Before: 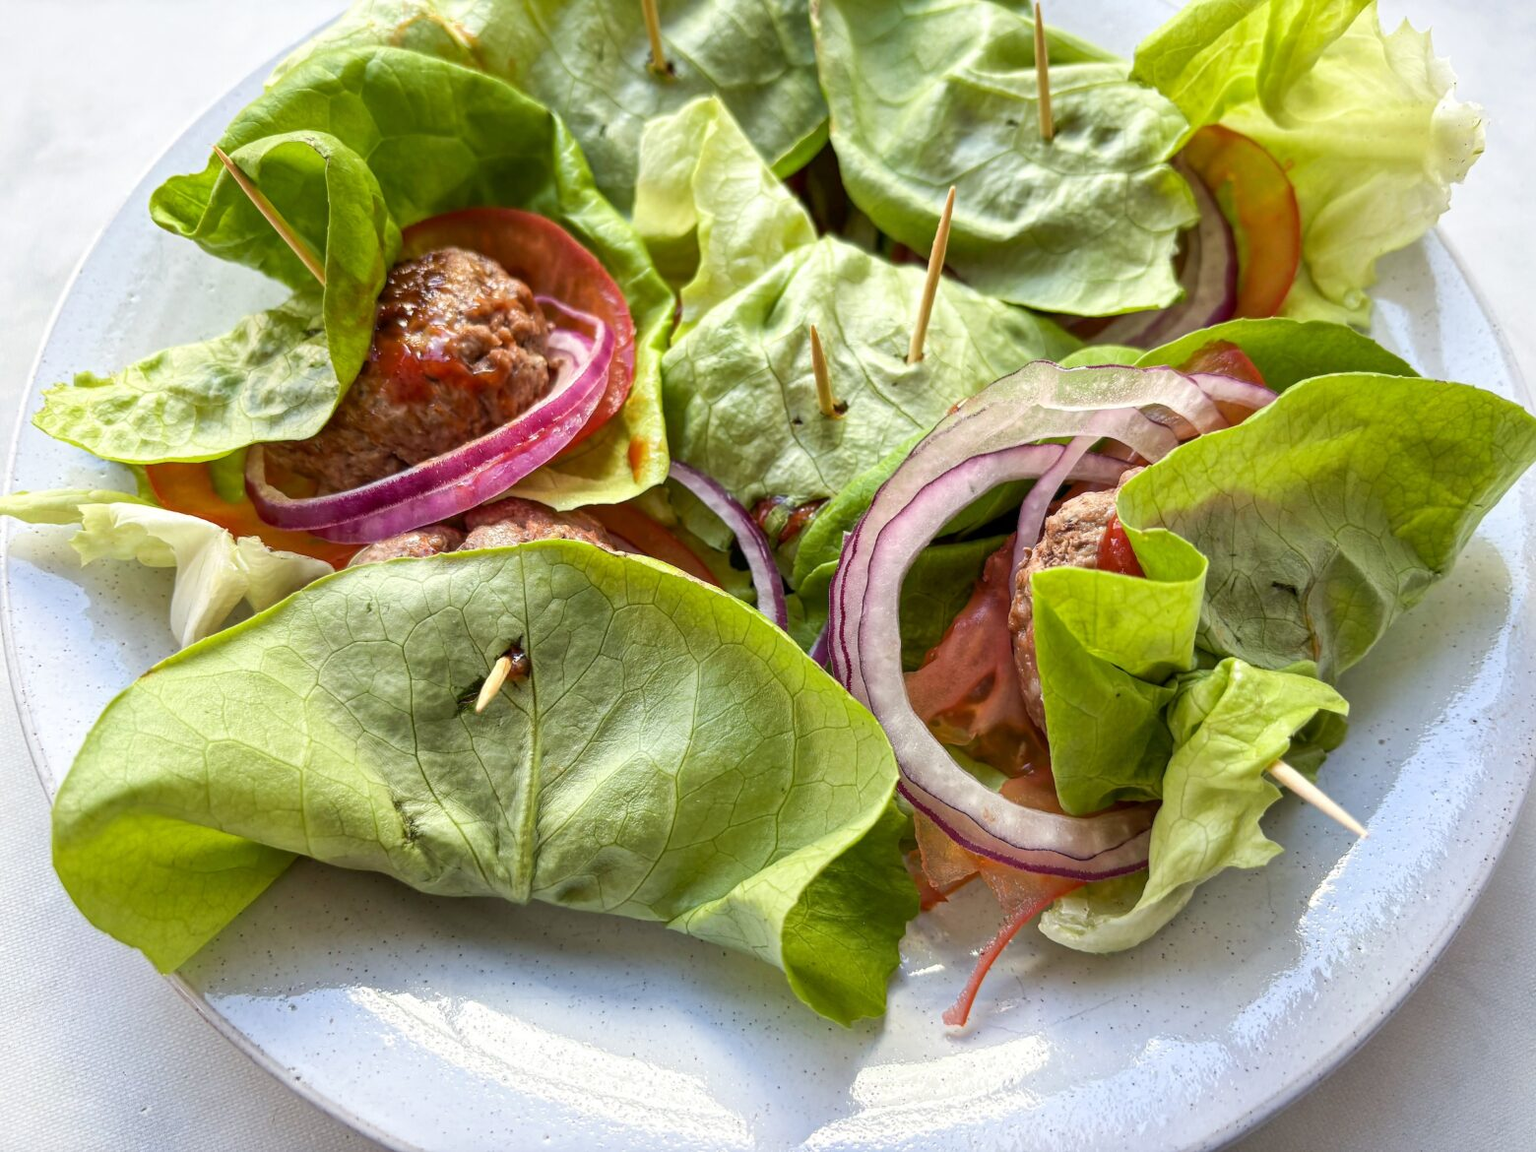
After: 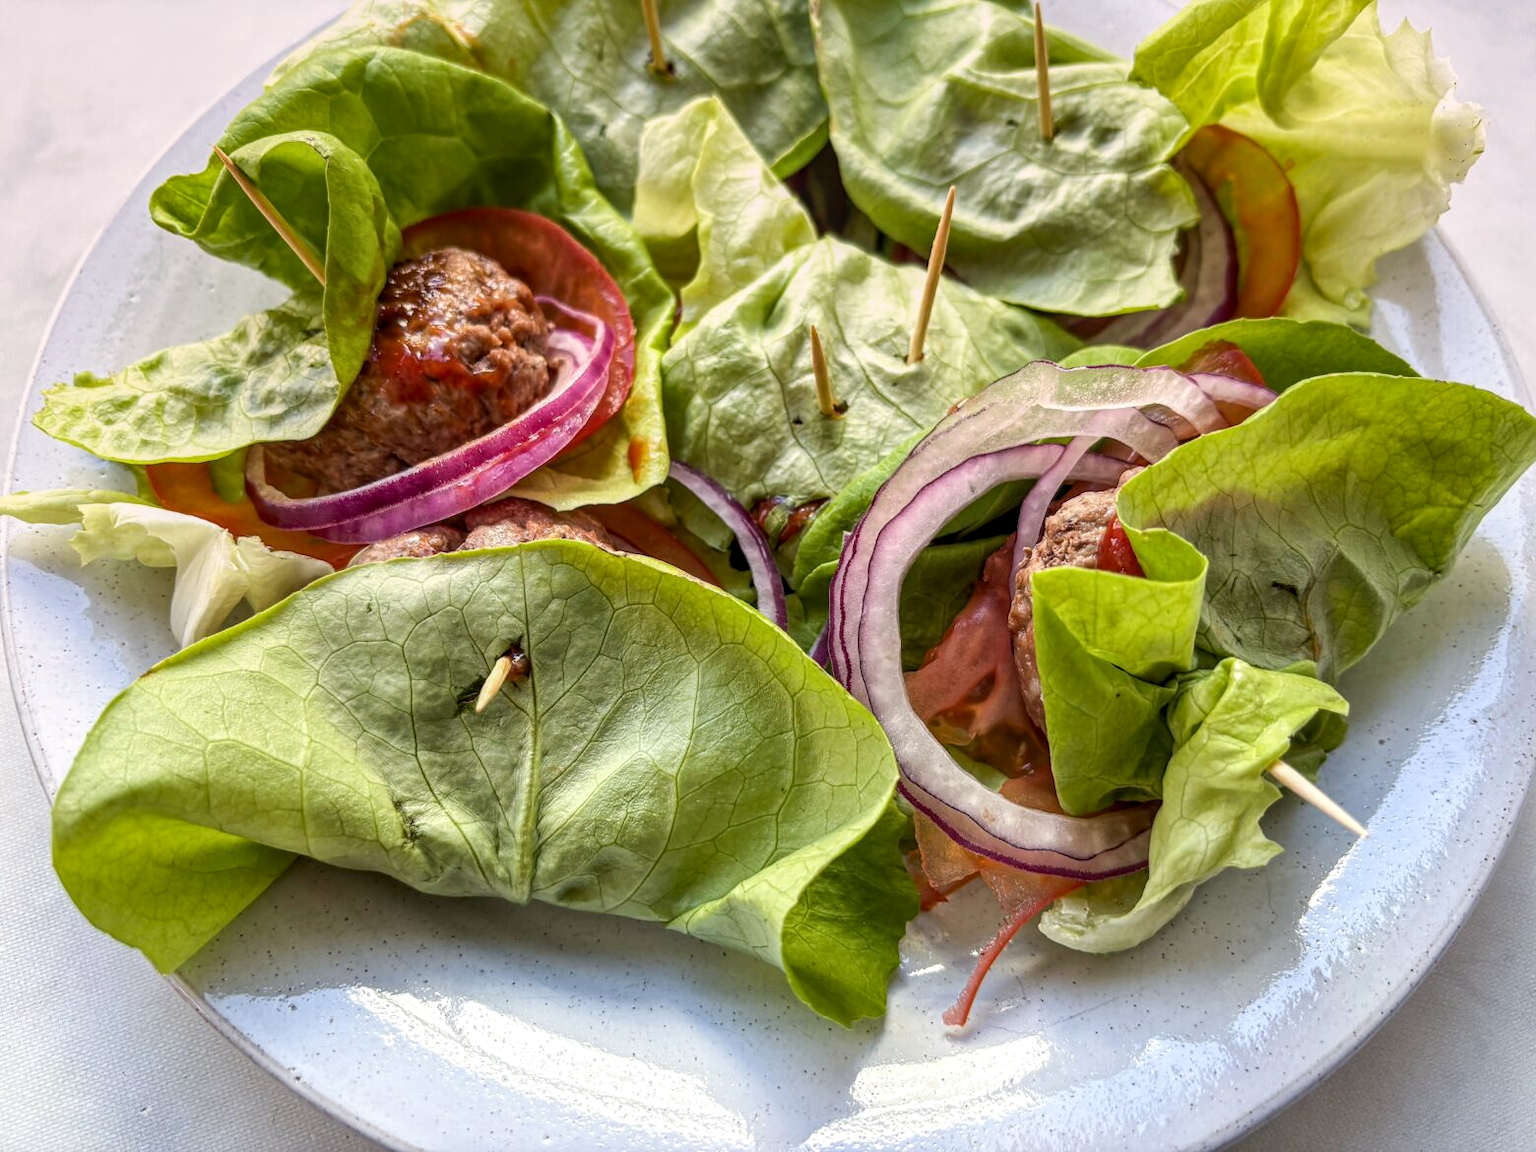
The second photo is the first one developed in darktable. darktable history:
graduated density: density 0.38 EV, hardness 21%, rotation -6.11°, saturation 32%
local contrast: on, module defaults
